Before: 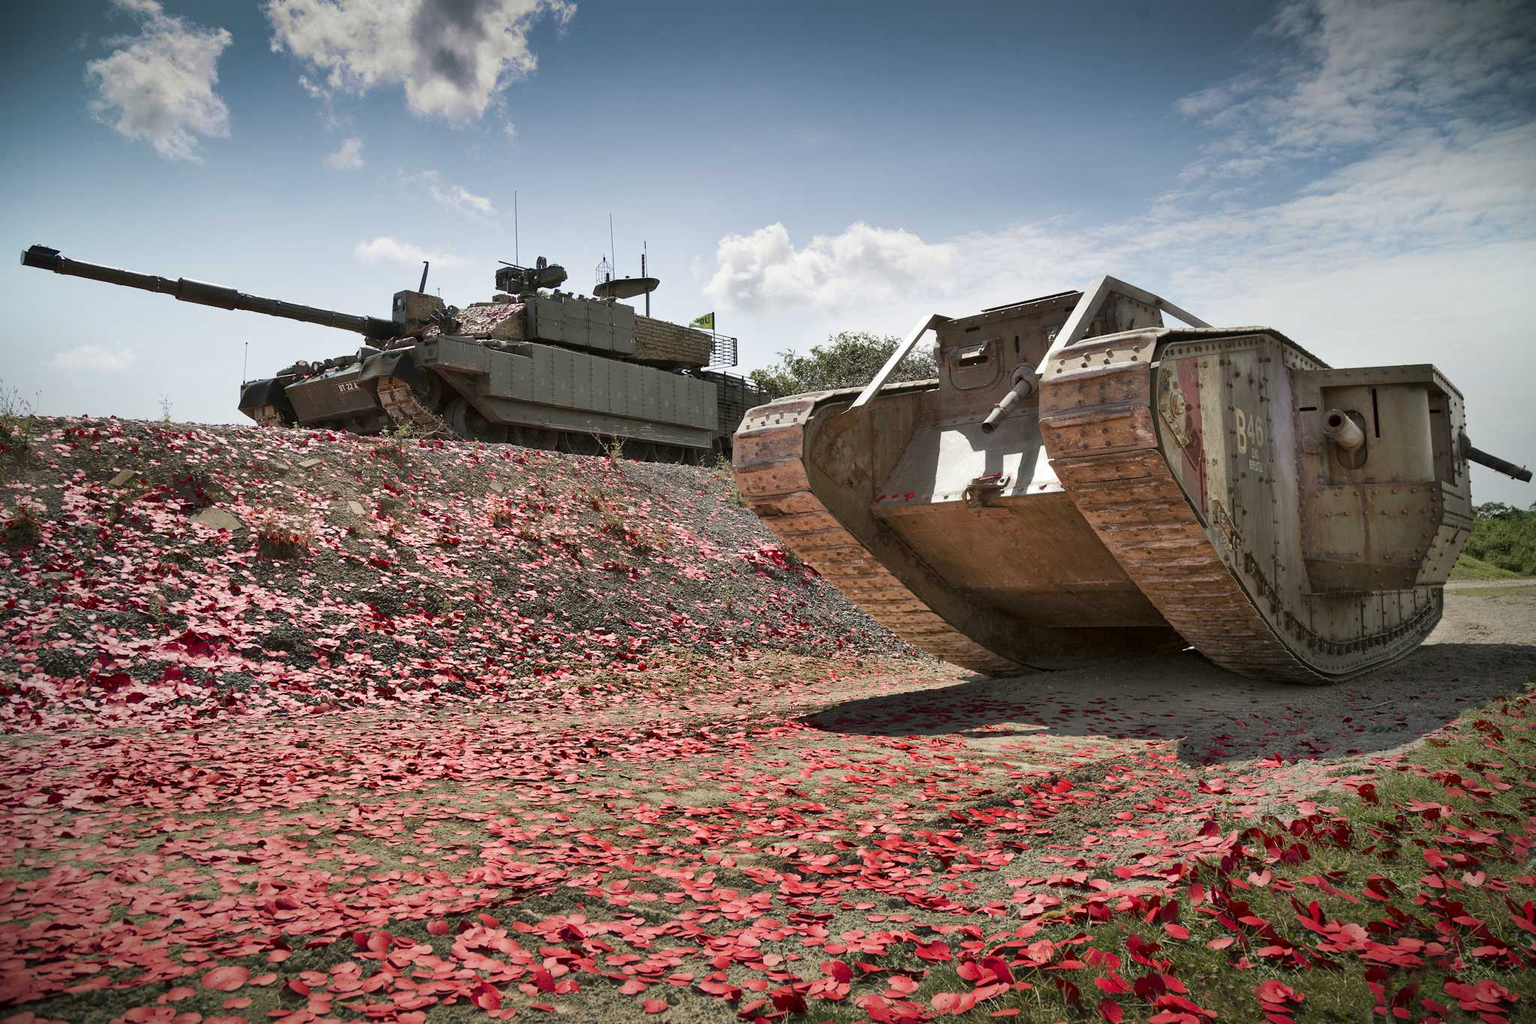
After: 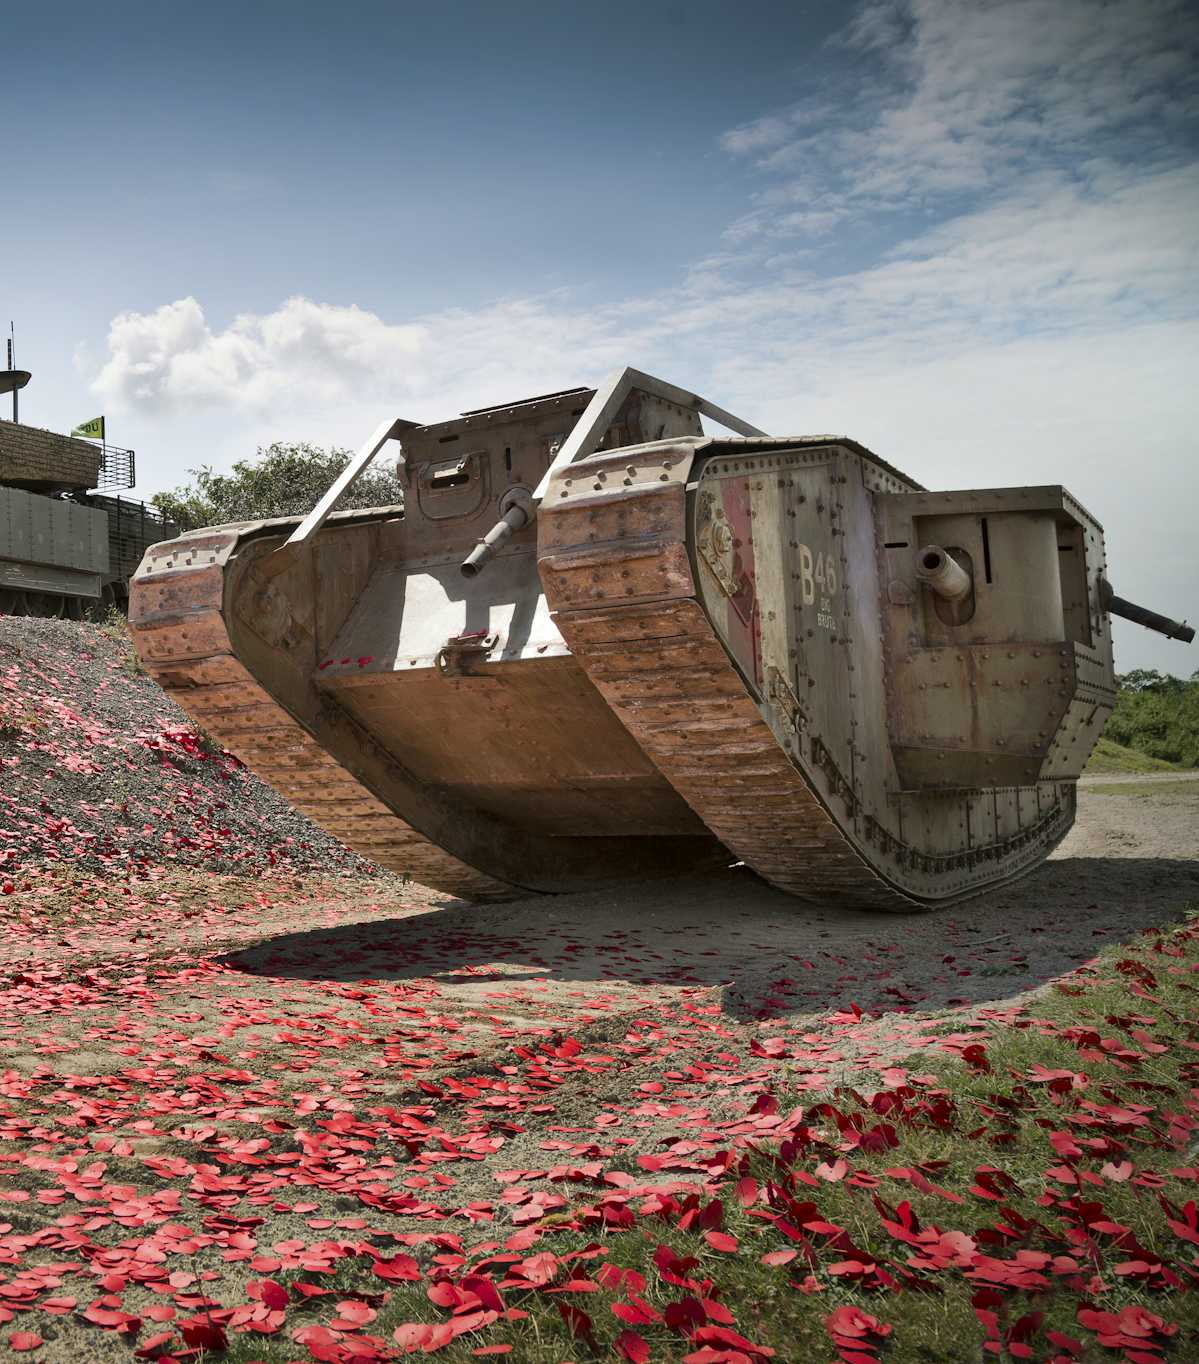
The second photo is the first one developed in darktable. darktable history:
crop: left 41.445%
